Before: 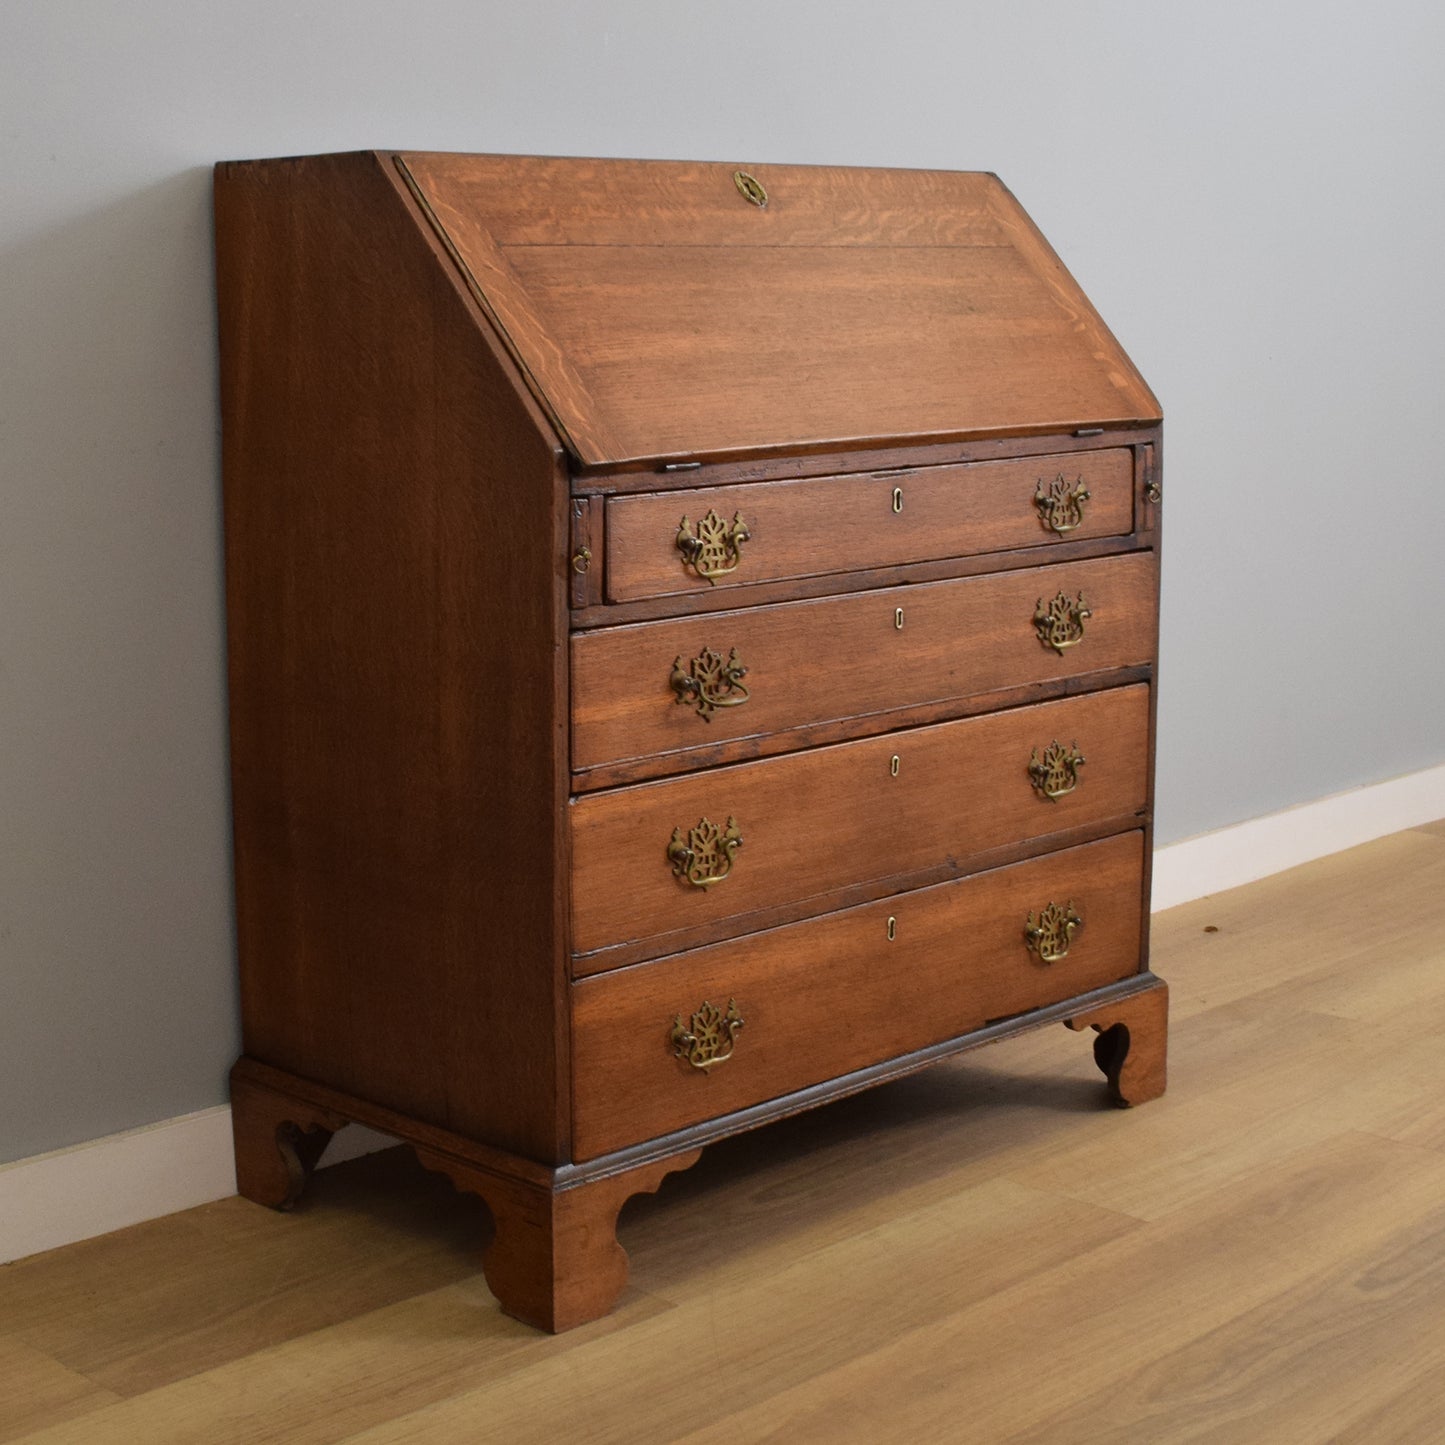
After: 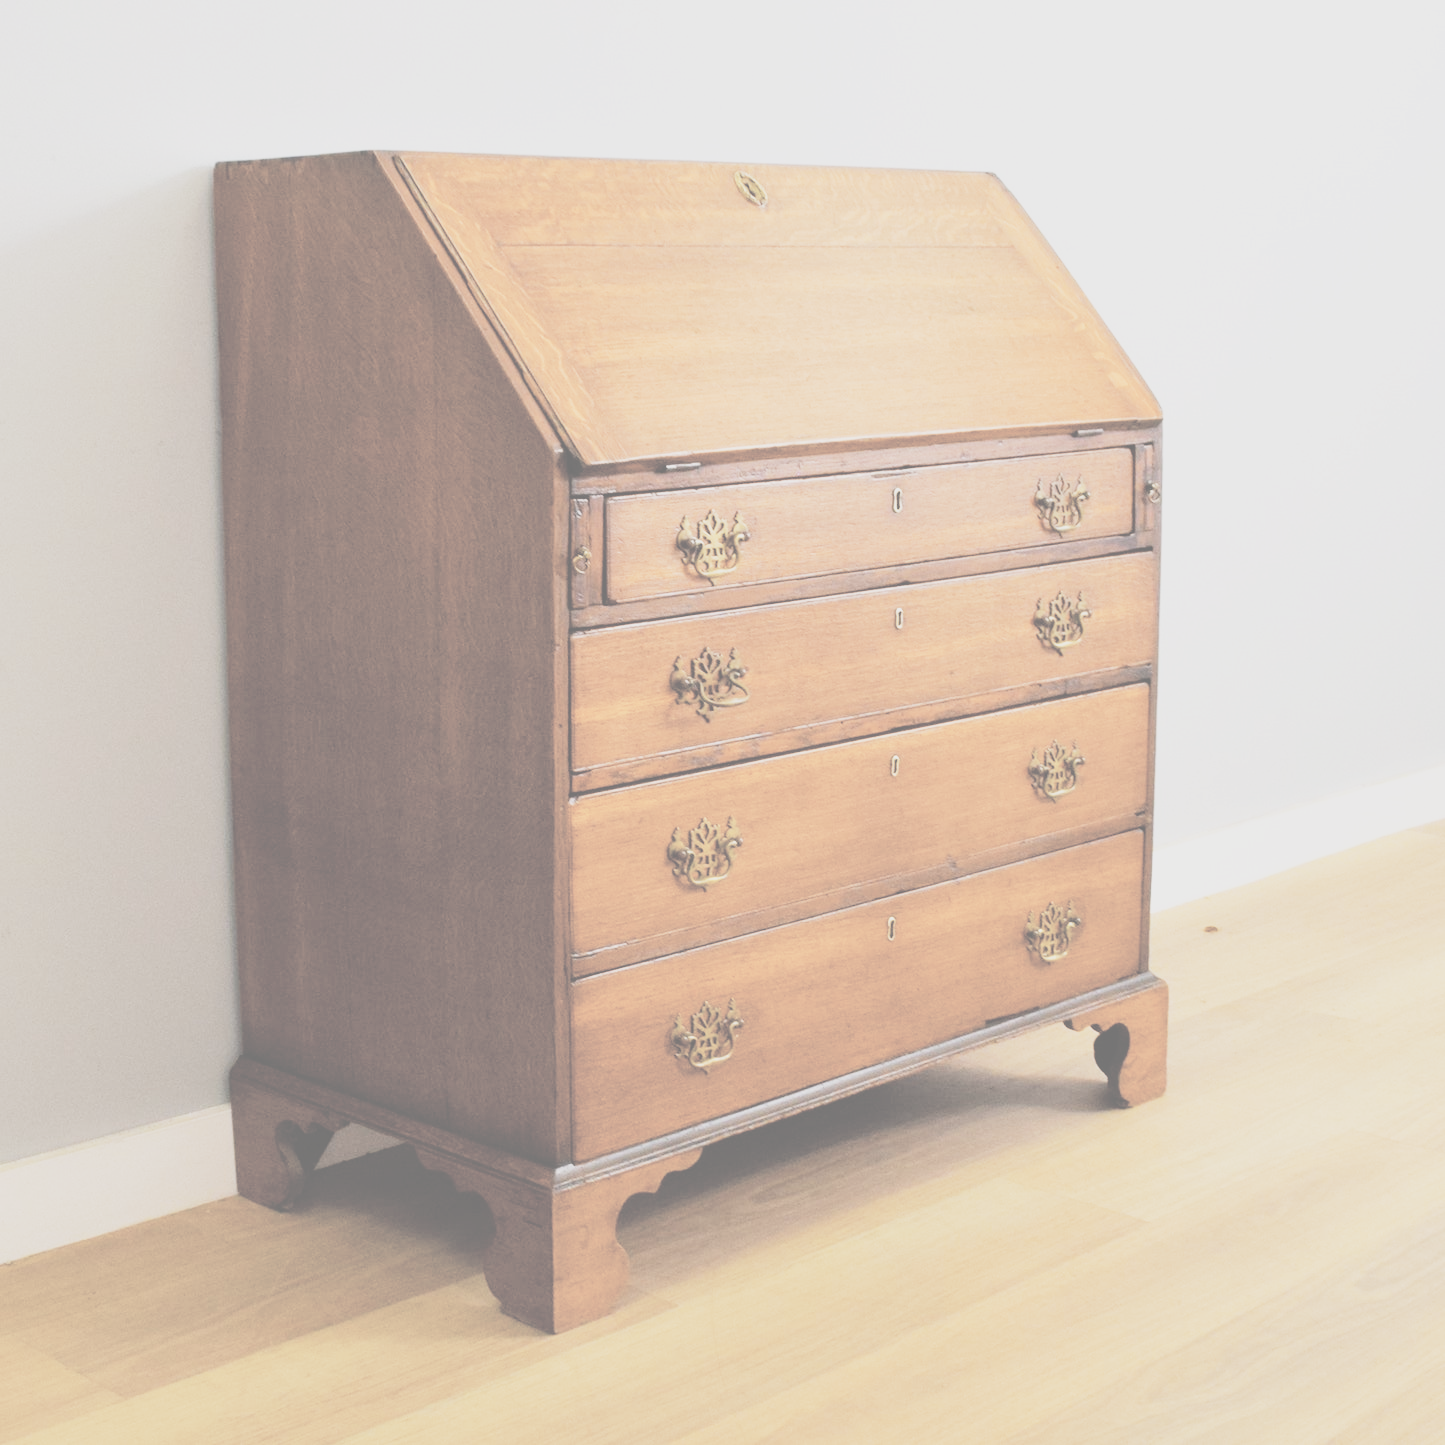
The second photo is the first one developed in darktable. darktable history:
contrast brightness saturation: contrast -0.332, brightness 0.742, saturation -0.761
color balance rgb: highlights gain › chroma 0.127%, highlights gain › hue 331.26°, linear chroma grading › global chroma 14.767%, perceptual saturation grading › global saturation 29.162%, perceptual saturation grading › mid-tones 11.981%, perceptual saturation grading › shadows 9.46%
base curve: curves: ch0 [(0, 0) (0.007, 0.004) (0.027, 0.03) (0.046, 0.07) (0.207, 0.54) (0.442, 0.872) (0.673, 0.972) (1, 1)], preserve colors none
